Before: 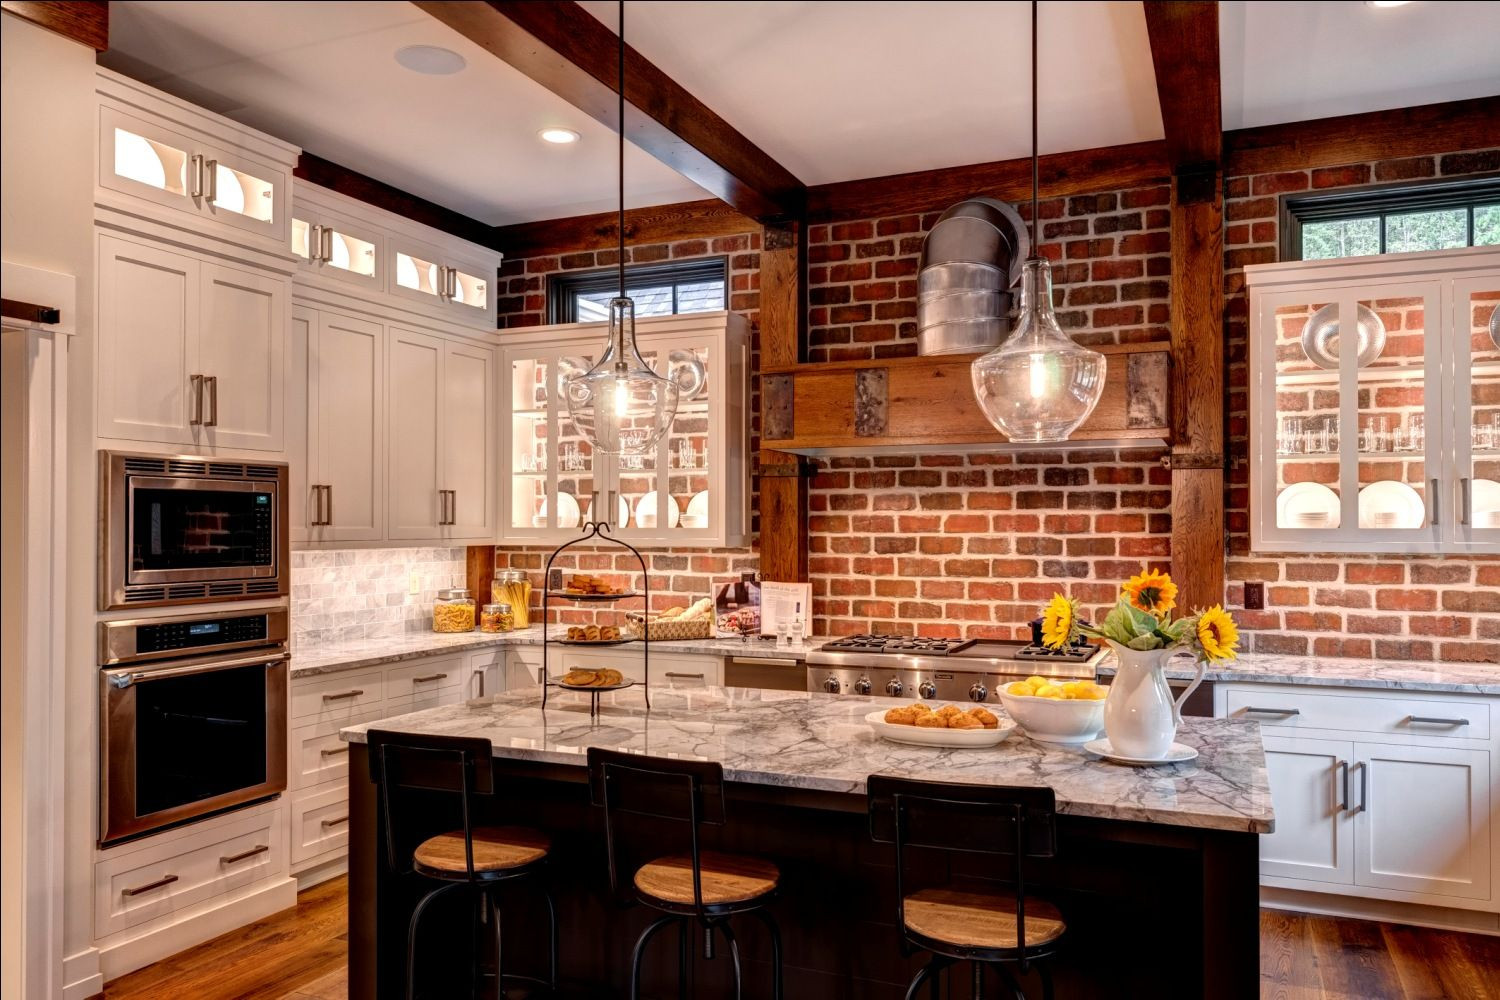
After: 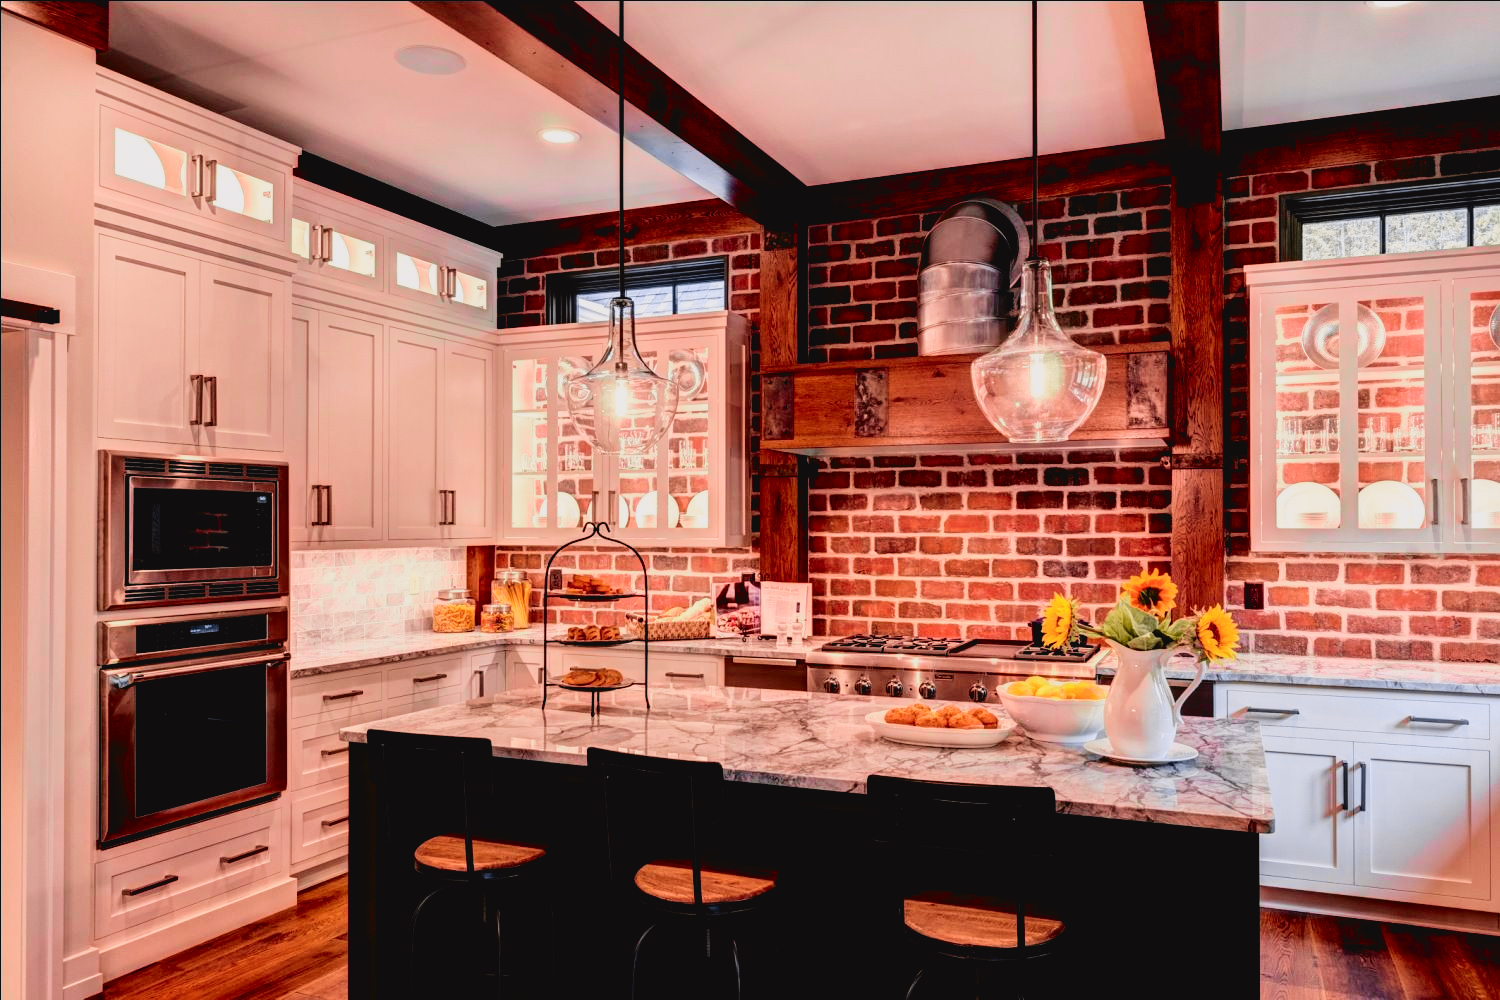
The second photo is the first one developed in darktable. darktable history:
tone curve: curves: ch0 [(0, 0.036) (0.119, 0.115) (0.466, 0.498) (0.715, 0.767) (0.817, 0.865) (1, 0.998)]; ch1 [(0, 0) (0.377, 0.424) (0.442, 0.491) (0.487, 0.502) (0.514, 0.512) (0.536, 0.577) (0.66, 0.724) (1, 1)]; ch2 [(0, 0) (0.38, 0.405) (0.463, 0.443) (0.492, 0.486) (0.526, 0.541) (0.578, 0.598) (1, 1)], color space Lab, independent channels, preserve colors none
filmic rgb: black relative exposure -5 EV, hardness 2.88, contrast 1.2, highlights saturation mix -30%
